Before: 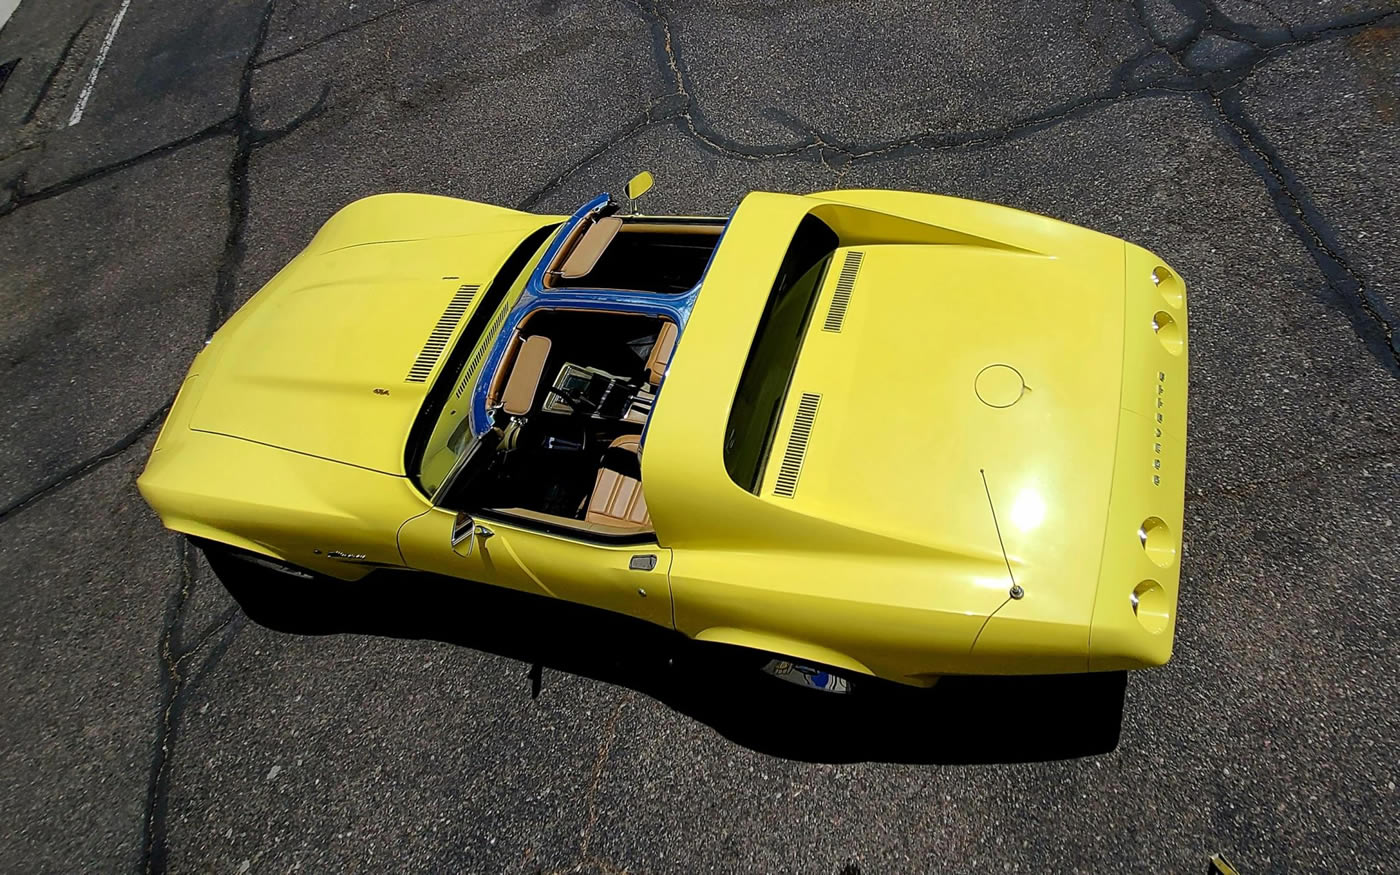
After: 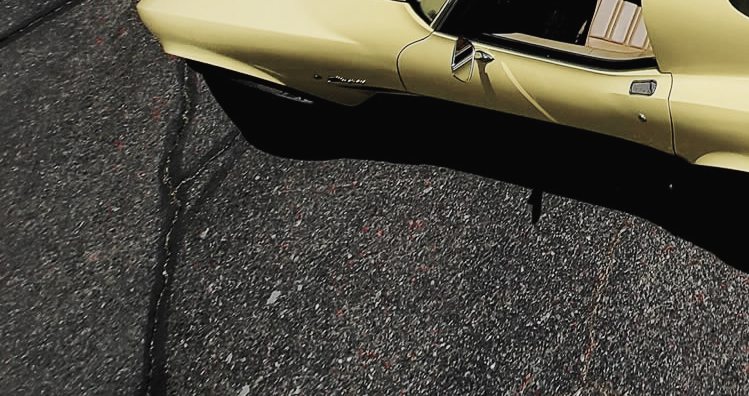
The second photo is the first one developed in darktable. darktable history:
tone curve: curves: ch0 [(0, 0.018) (0.036, 0.038) (0.15, 0.131) (0.27, 0.247) (0.503, 0.556) (0.763, 0.785) (1, 0.919)]; ch1 [(0, 0) (0.203, 0.158) (0.333, 0.283) (0.451, 0.417) (0.502, 0.5) (0.519, 0.522) (0.562, 0.588) (0.603, 0.664) (0.722, 0.813) (1, 1)]; ch2 [(0, 0) (0.29, 0.295) (0.404, 0.436) (0.497, 0.499) (0.521, 0.523) (0.561, 0.605) (0.639, 0.664) (0.712, 0.764) (1, 1)], preserve colors none
color balance rgb: perceptual saturation grading › global saturation 27.398%, perceptual saturation grading › highlights -28.514%, perceptual saturation grading › mid-tones 15.671%, perceptual saturation grading › shadows 34.318%, perceptual brilliance grading › highlights 7.581%, perceptual brilliance grading › mid-tones 4.235%, perceptual brilliance grading › shadows 1.332%, global vibrance 5.561%
color zones: curves: ch1 [(0, 0.831) (0.08, 0.771) (0.157, 0.268) (0.241, 0.207) (0.562, -0.005) (0.714, -0.013) (0.876, 0.01) (1, 0.831)]
color calibration: illuminant same as pipeline (D50), adaptation XYZ, x 0.345, y 0.357, temperature 5013.22 K
crop and rotate: top 54.481%, right 46.43%, bottom 0.16%
